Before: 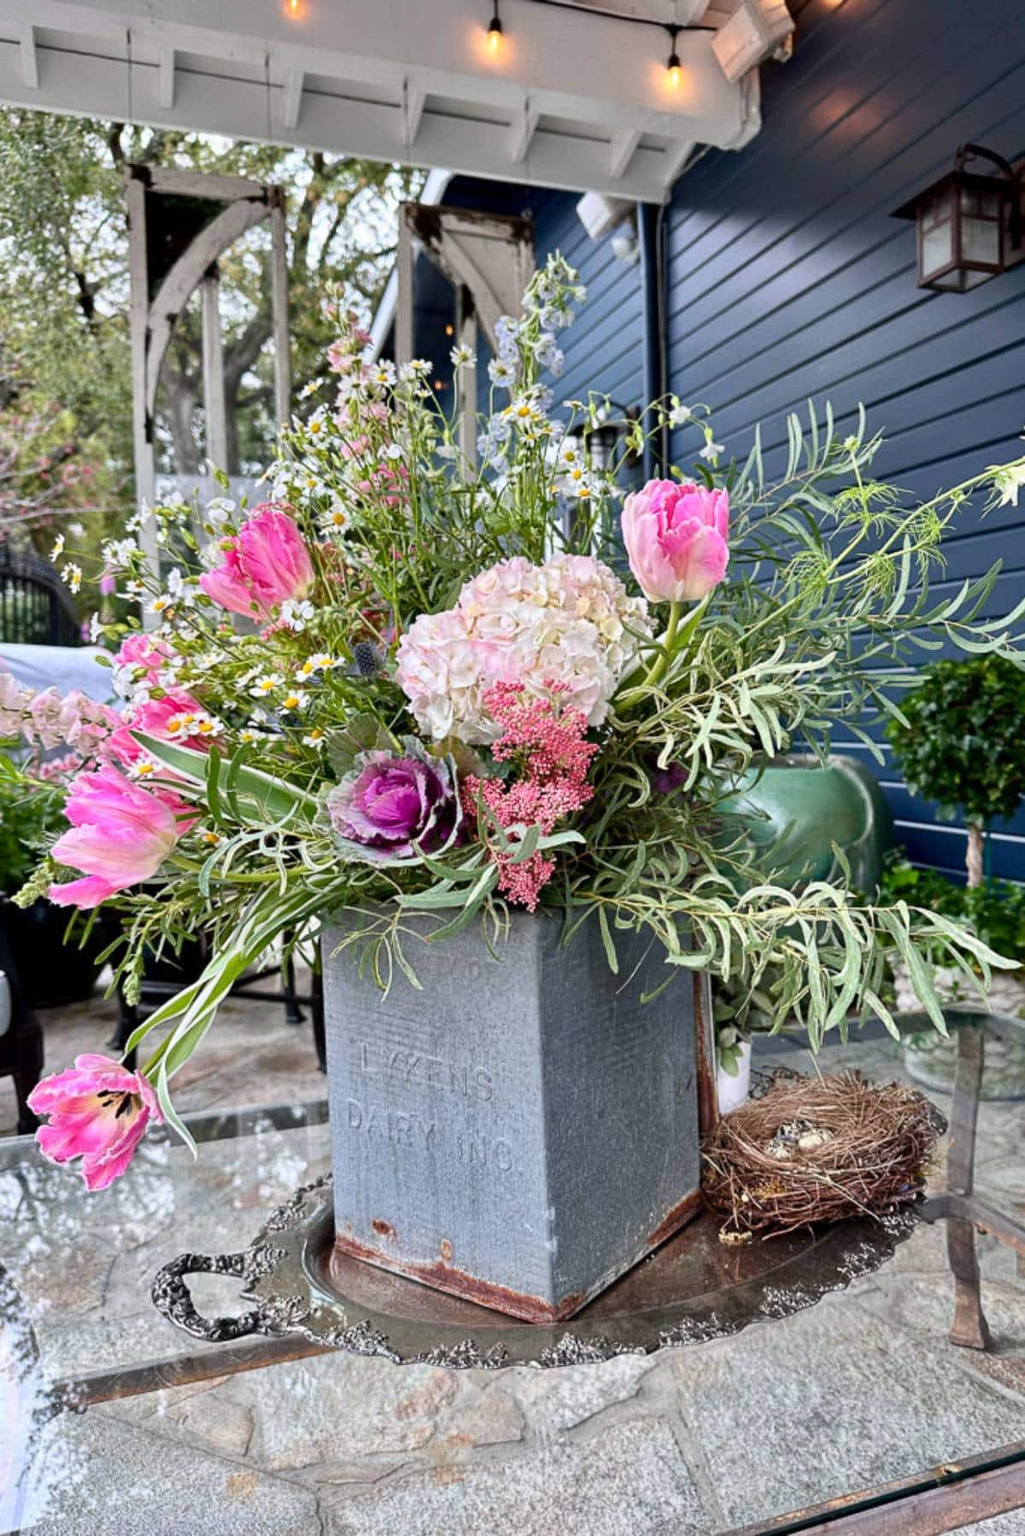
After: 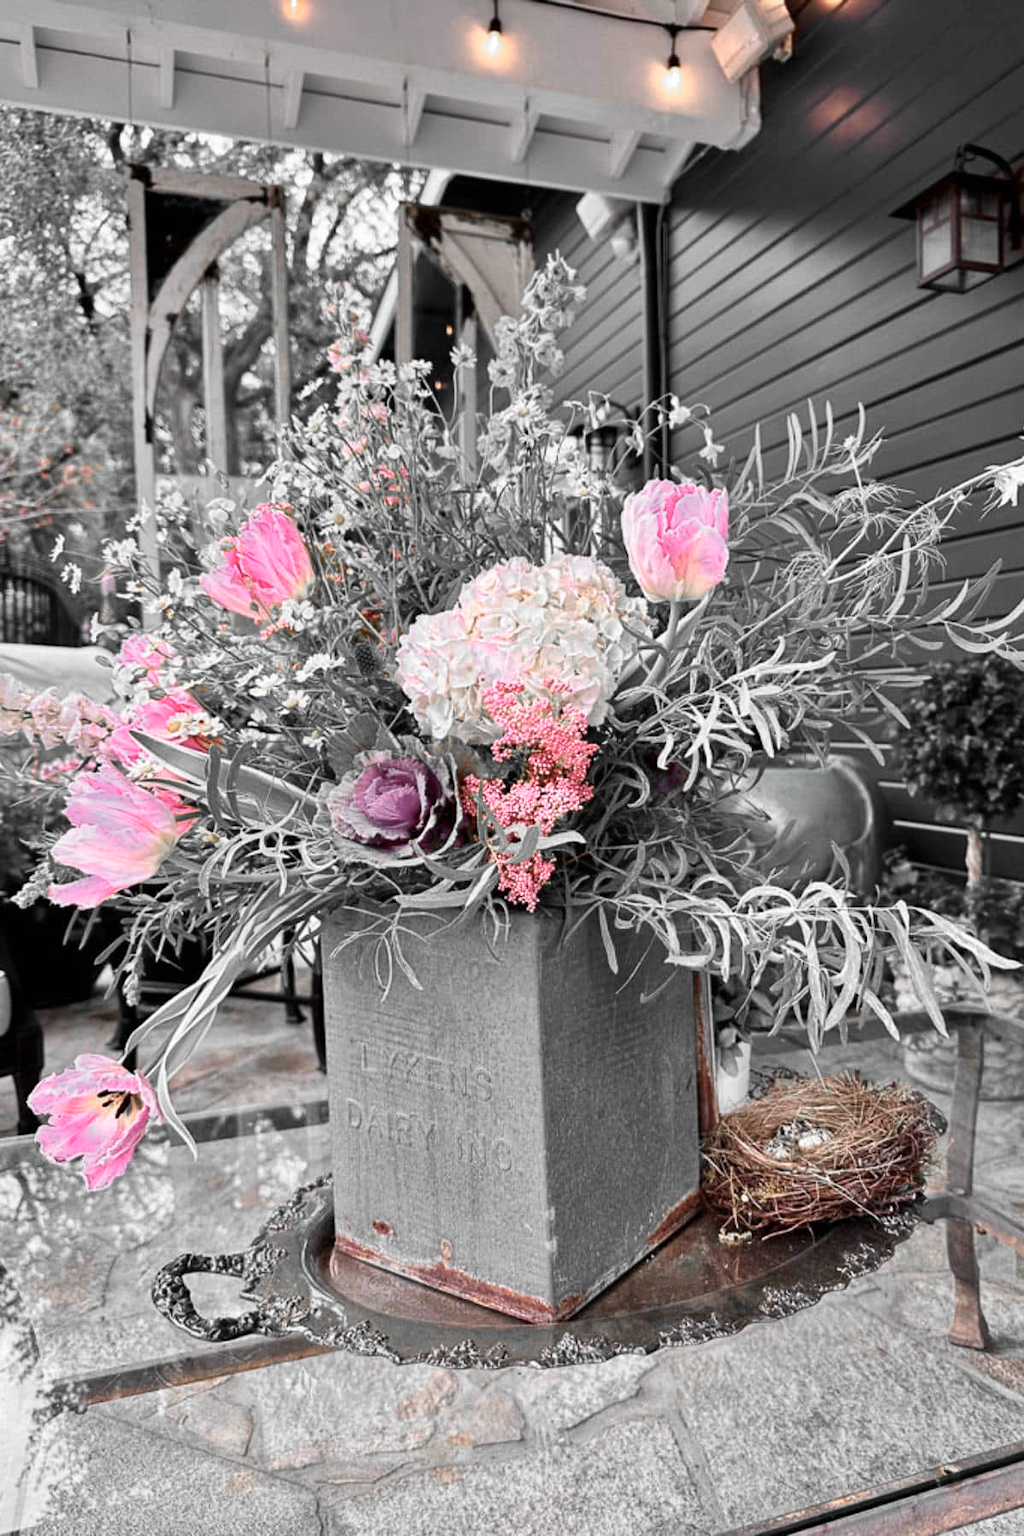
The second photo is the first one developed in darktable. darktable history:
contrast brightness saturation: saturation -0.066
color zones: curves: ch0 [(0, 0.65) (0.096, 0.644) (0.221, 0.539) (0.429, 0.5) (0.571, 0.5) (0.714, 0.5) (0.857, 0.5) (1, 0.65)]; ch1 [(0, 0.5) (0.143, 0.5) (0.257, -0.002) (0.429, 0.04) (0.571, -0.001) (0.714, -0.015) (0.857, 0.024) (1, 0.5)]
